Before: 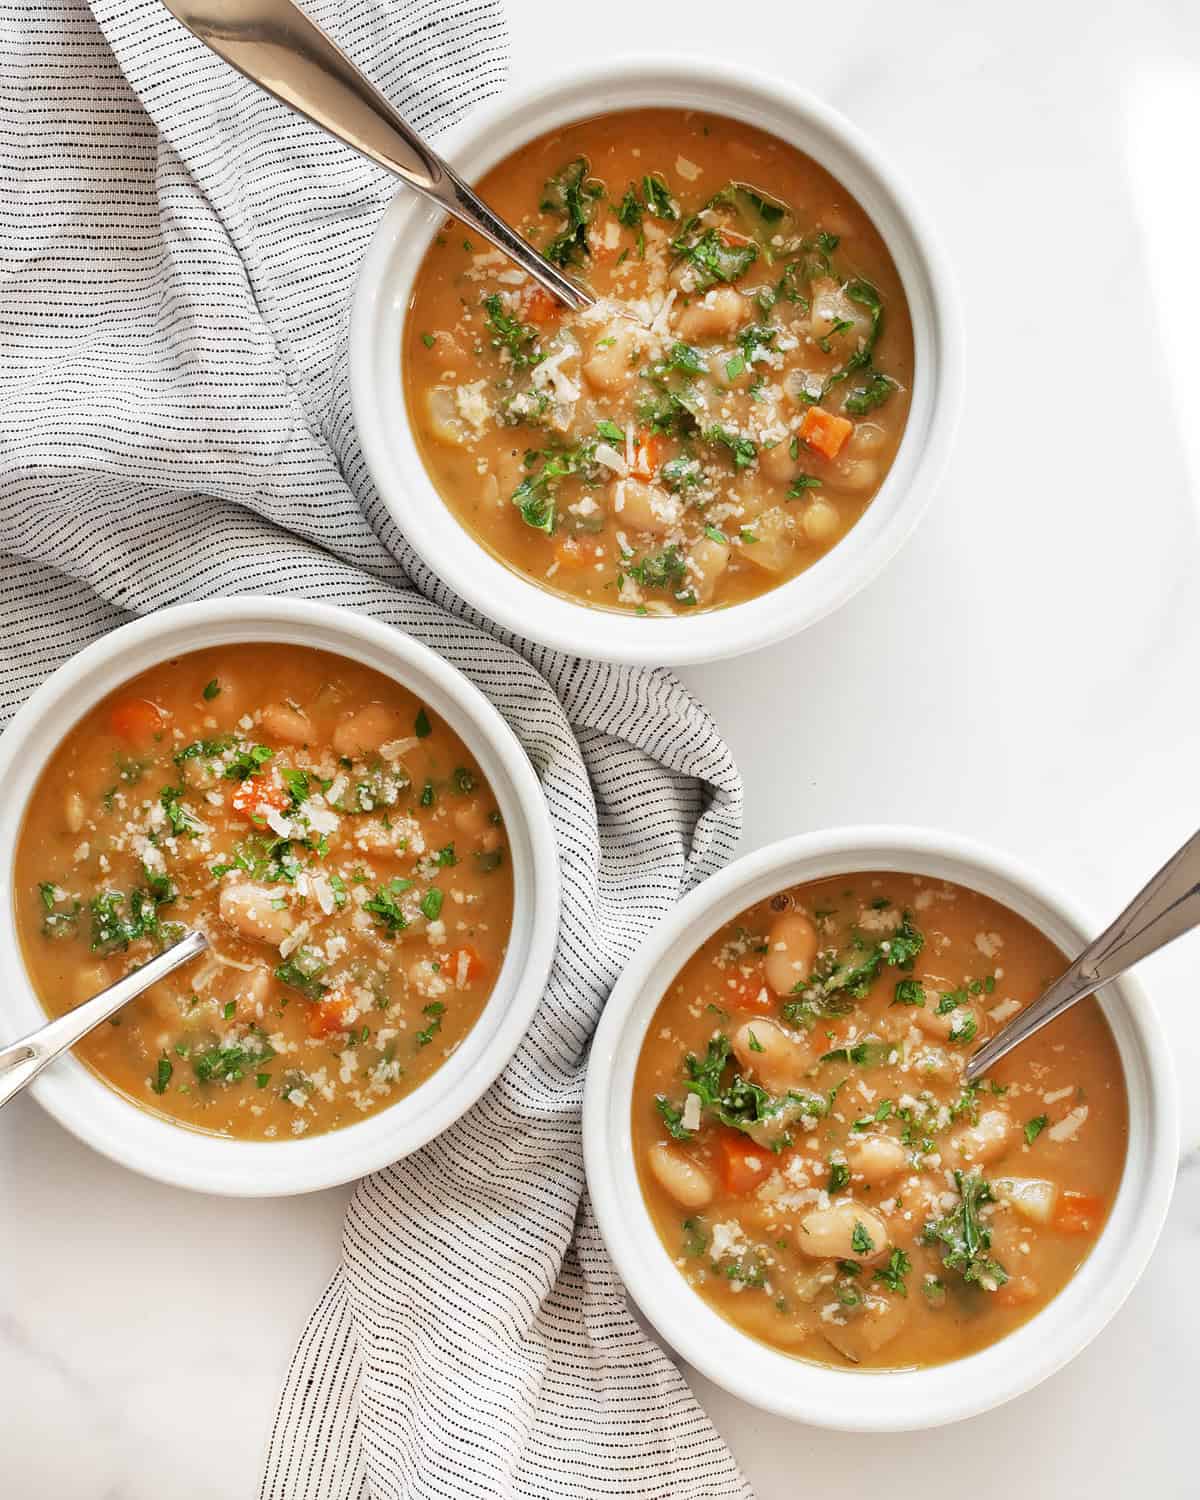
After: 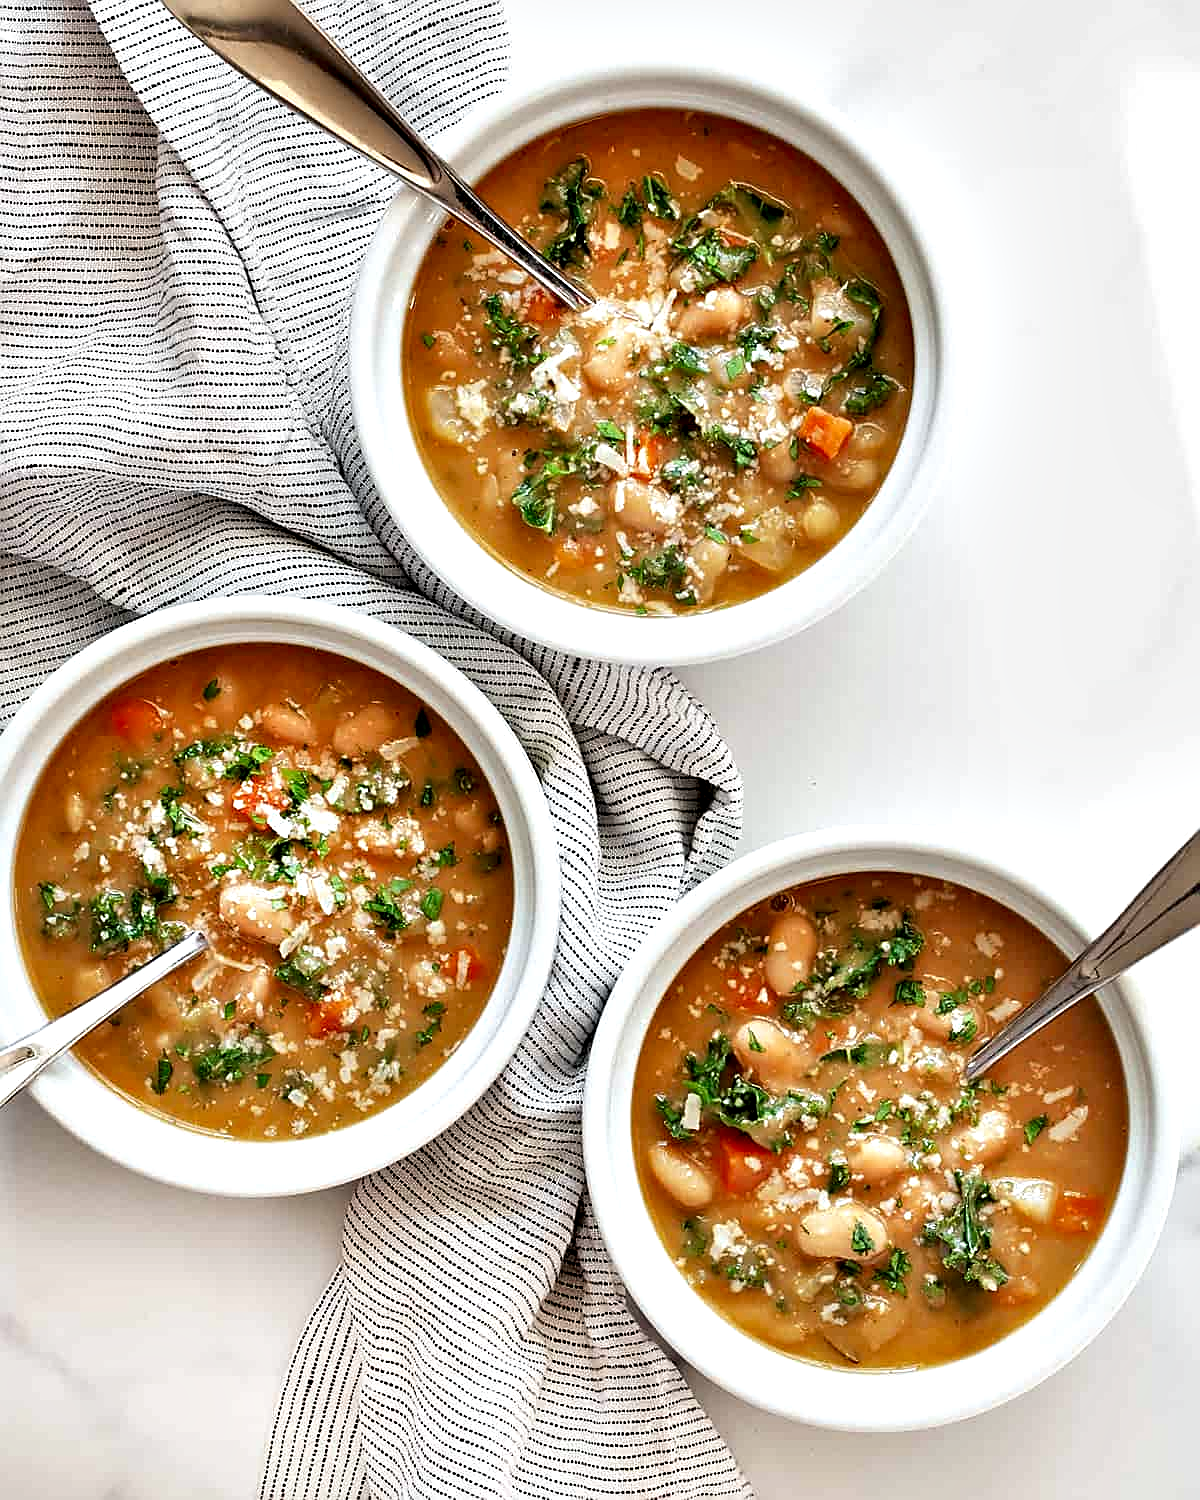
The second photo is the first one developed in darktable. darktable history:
contrast equalizer: octaves 7, y [[0.6 ×6], [0.55 ×6], [0 ×6], [0 ×6], [0 ×6]]
sharpen: on, module defaults
